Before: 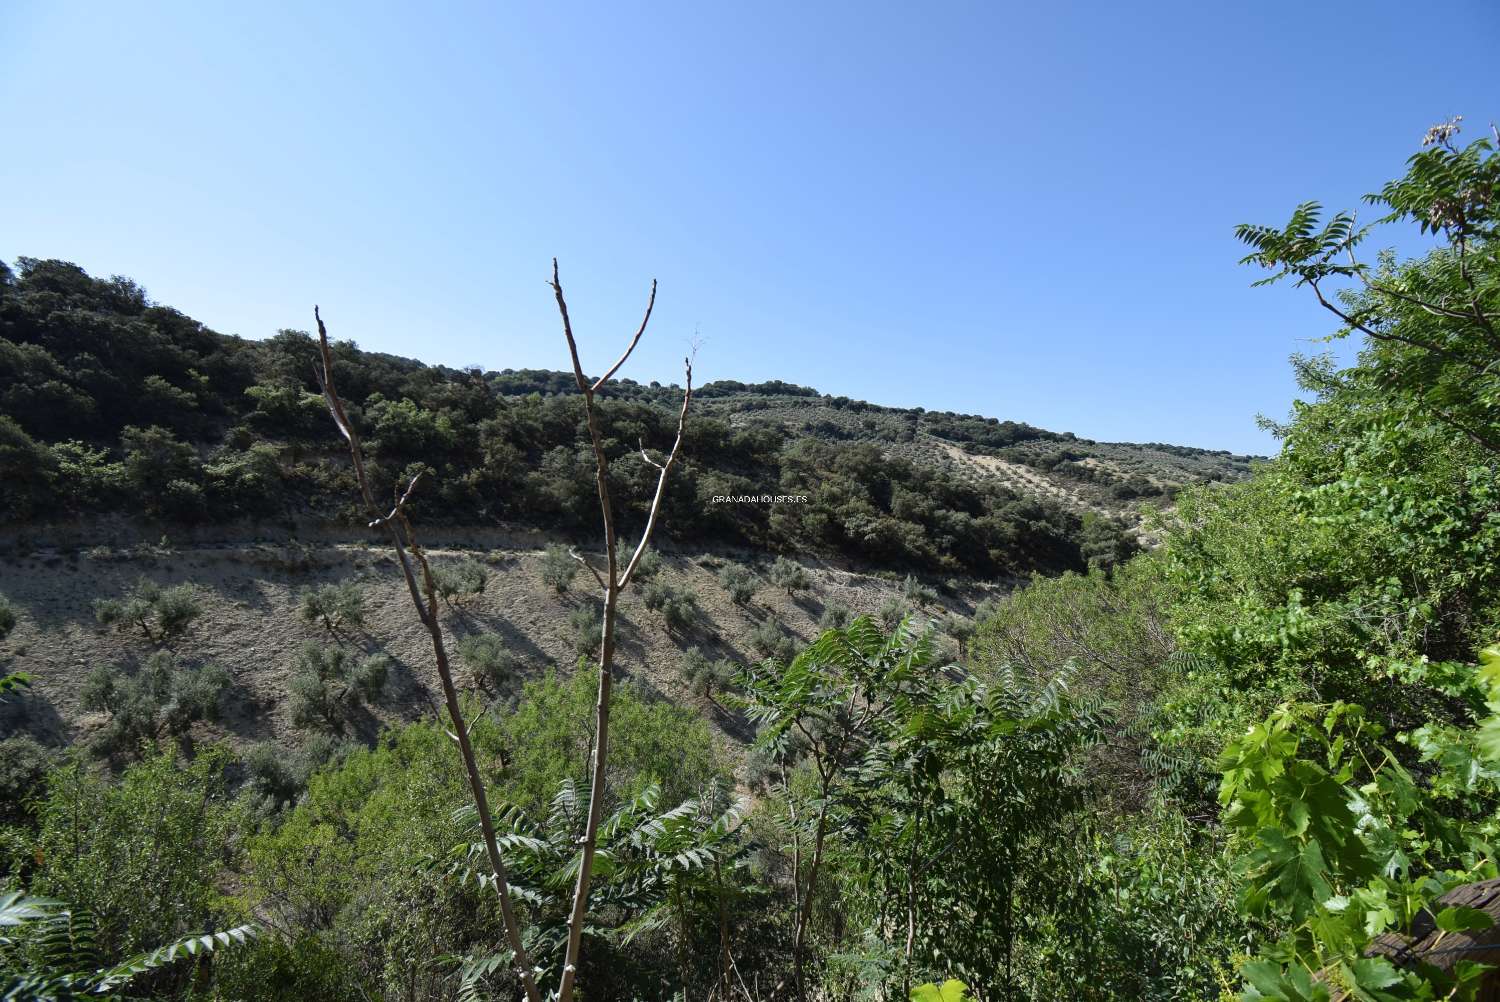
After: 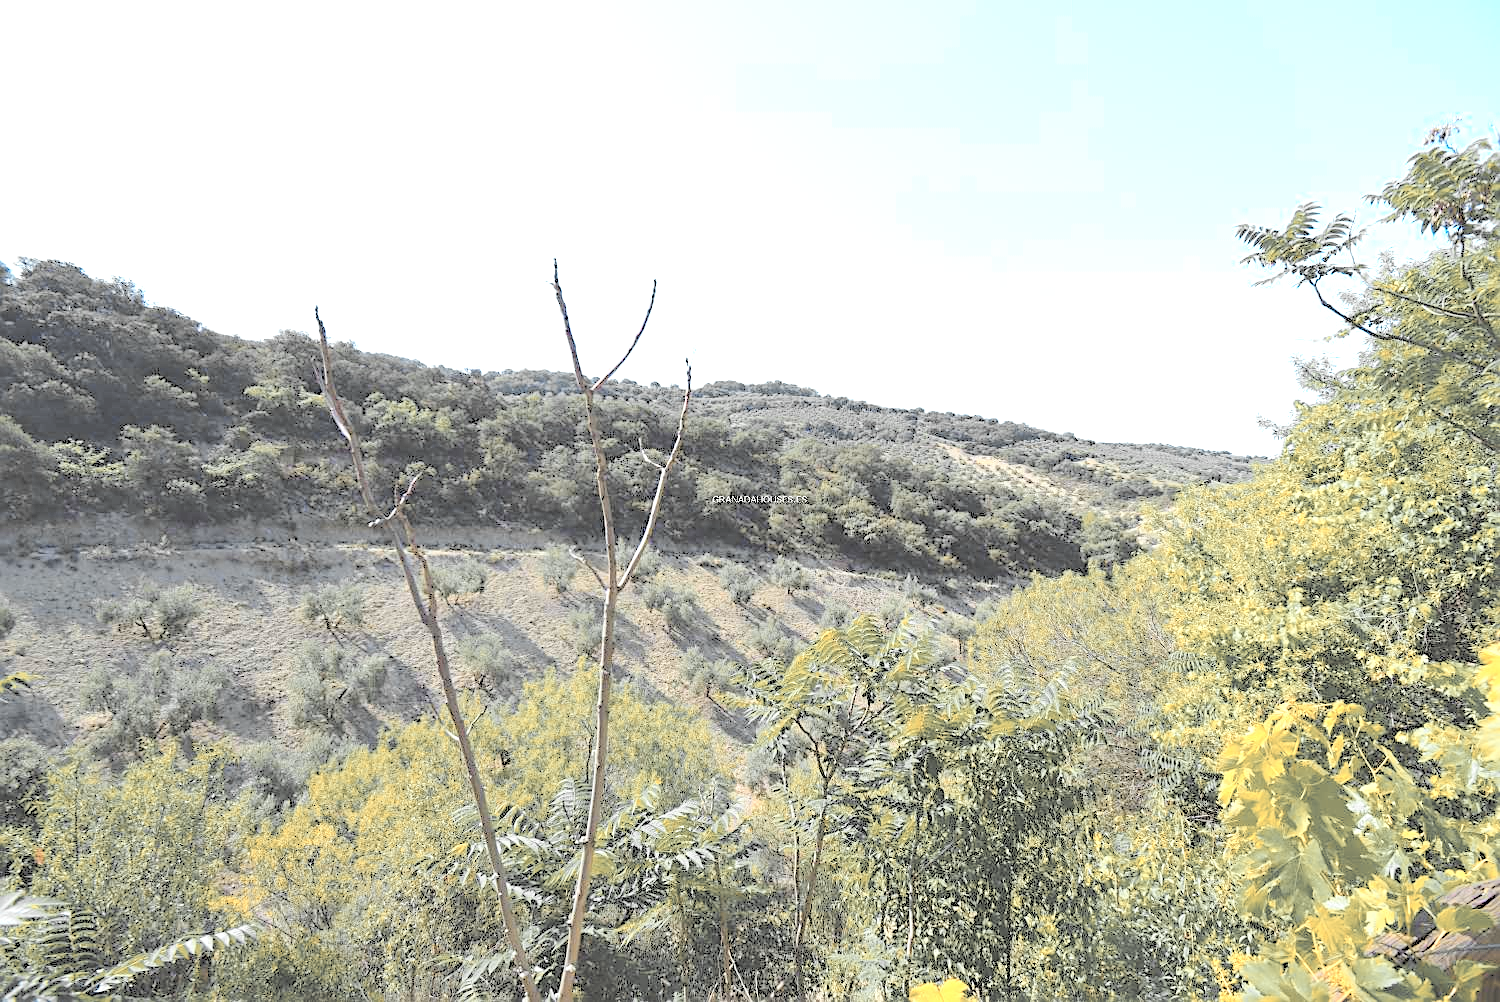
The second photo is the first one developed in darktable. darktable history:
color zones: curves: ch0 [(0.009, 0.528) (0.136, 0.6) (0.255, 0.586) (0.39, 0.528) (0.522, 0.584) (0.686, 0.736) (0.849, 0.561)]; ch1 [(0.045, 0.781) (0.14, 0.416) (0.257, 0.695) (0.442, 0.032) (0.738, 0.338) (0.818, 0.632) (0.891, 0.741) (1, 0.704)]; ch2 [(0, 0.667) (0.141, 0.52) (0.26, 0.37) (0.474, 0.432) (0.743, 0.286)]
shadows and highlights: shadows 43.06, highlights 6.94
sharpen: on, module defaults
contrast brightness saturation: brightness 1
